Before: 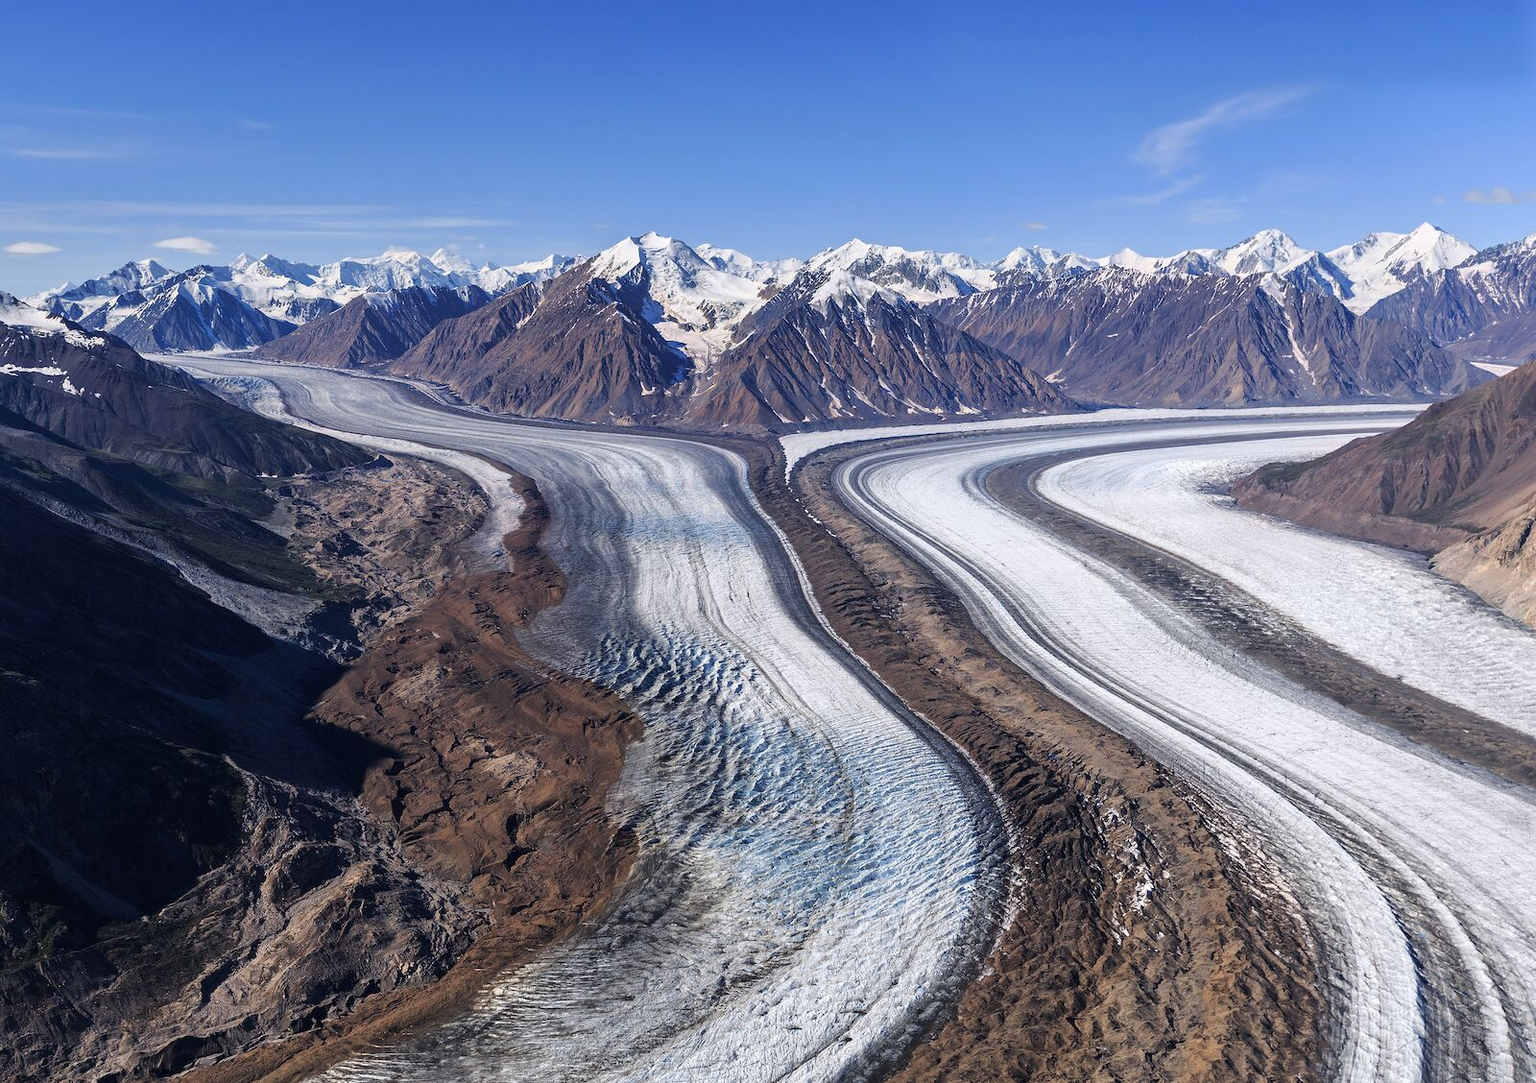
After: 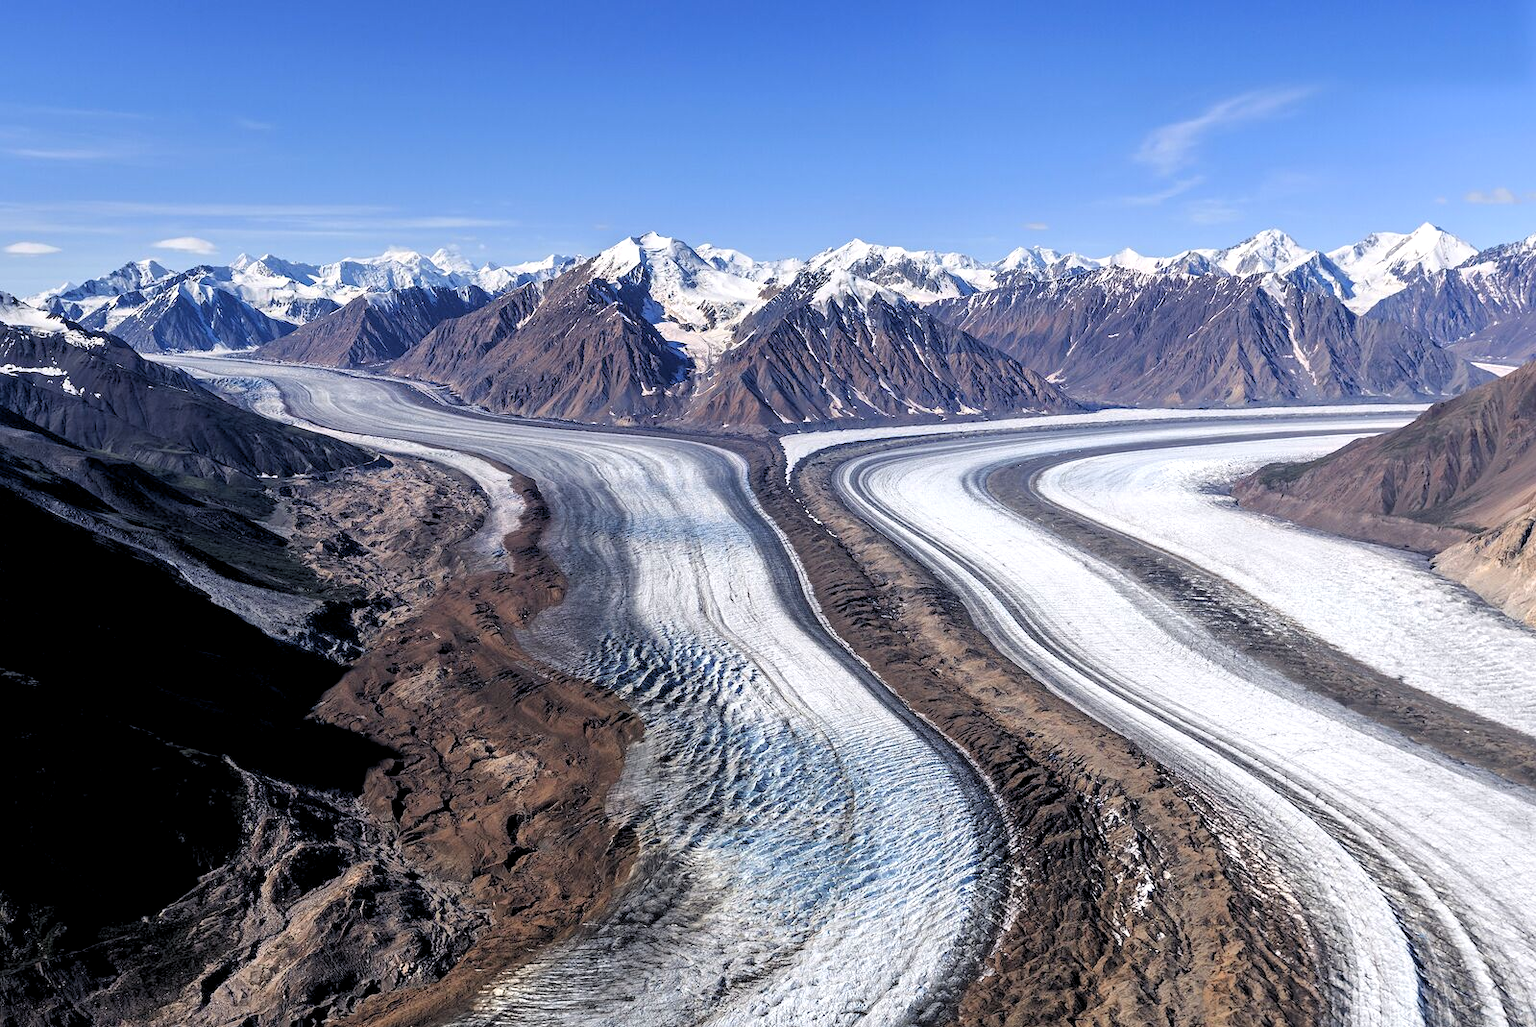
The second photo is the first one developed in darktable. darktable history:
rgb levels: levels [[0.01, 0.419, 0.839], [0, 0.5, 1], [0, 0.5, 1]]
crop and rotate: top 0%, bottom 5.097%
